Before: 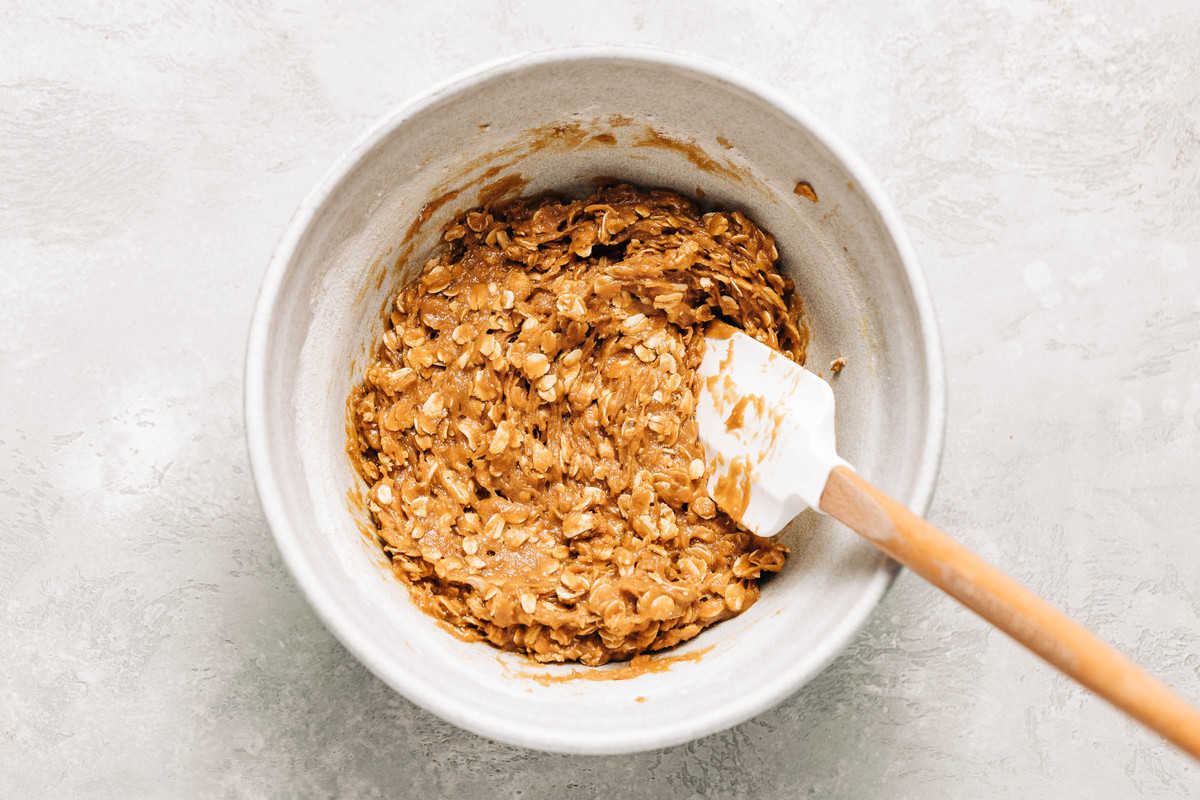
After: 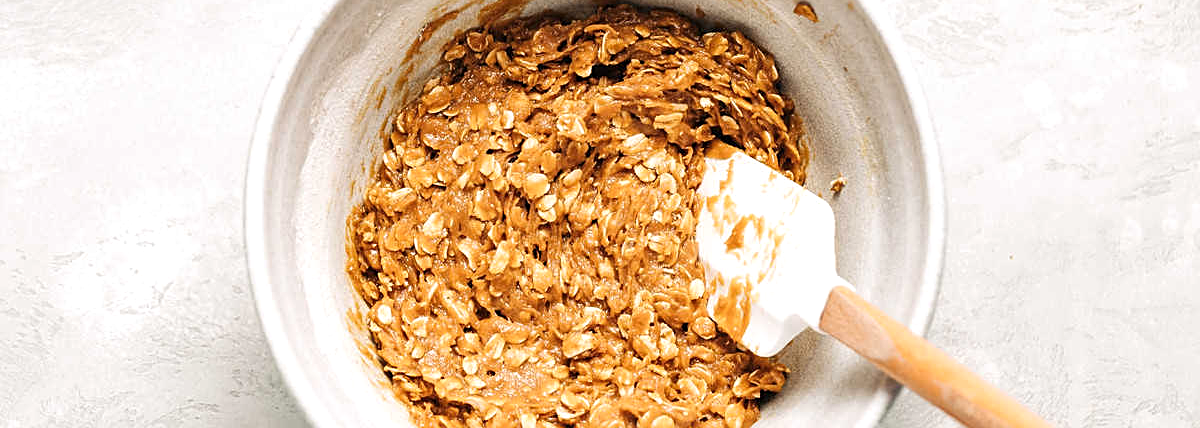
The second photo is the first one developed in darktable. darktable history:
crop and rotate: top 22.588%, bottom 23.816%
sharpen: on, module defaults
exposure: exposure 0.226 EV, compensate highlight preservation false
